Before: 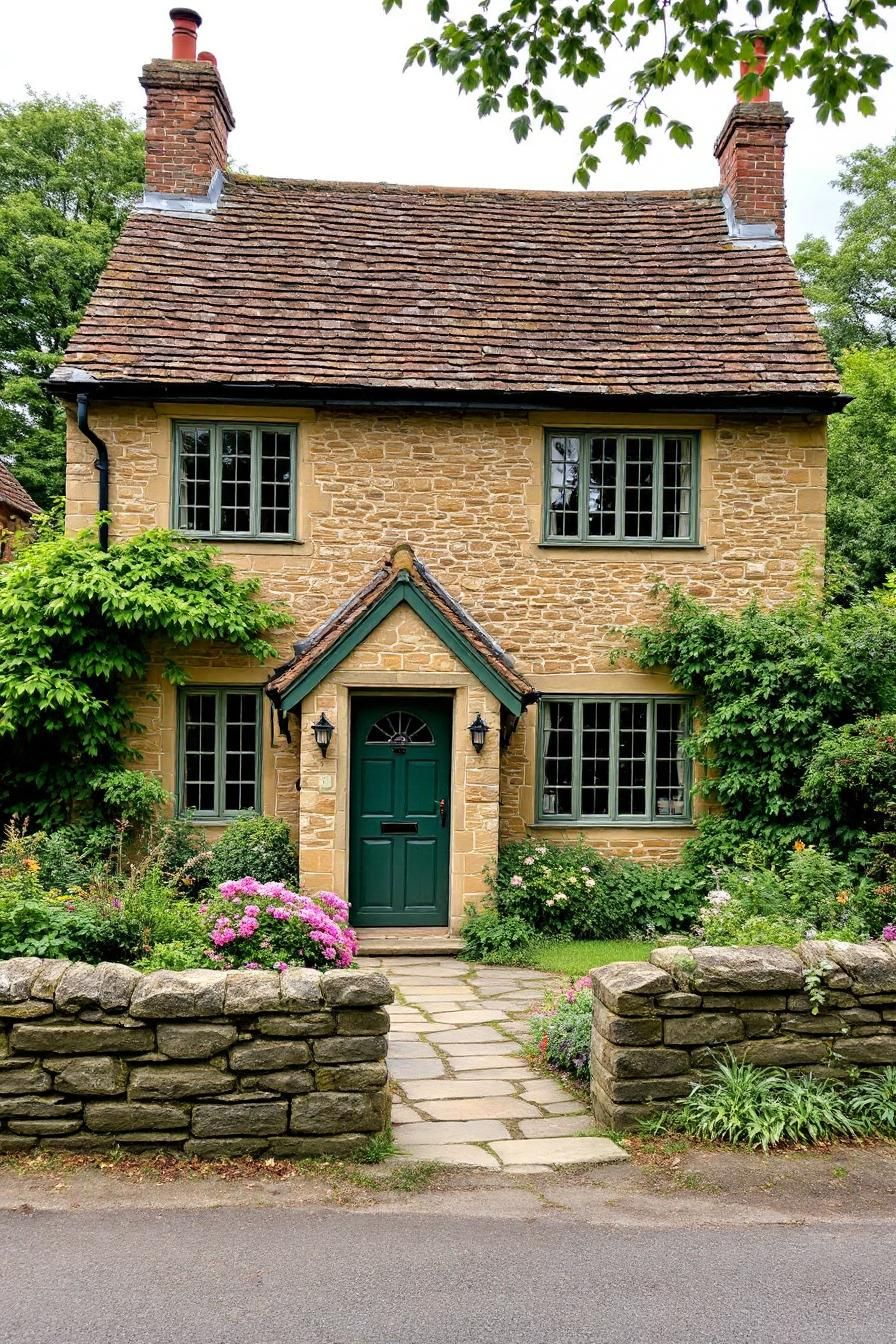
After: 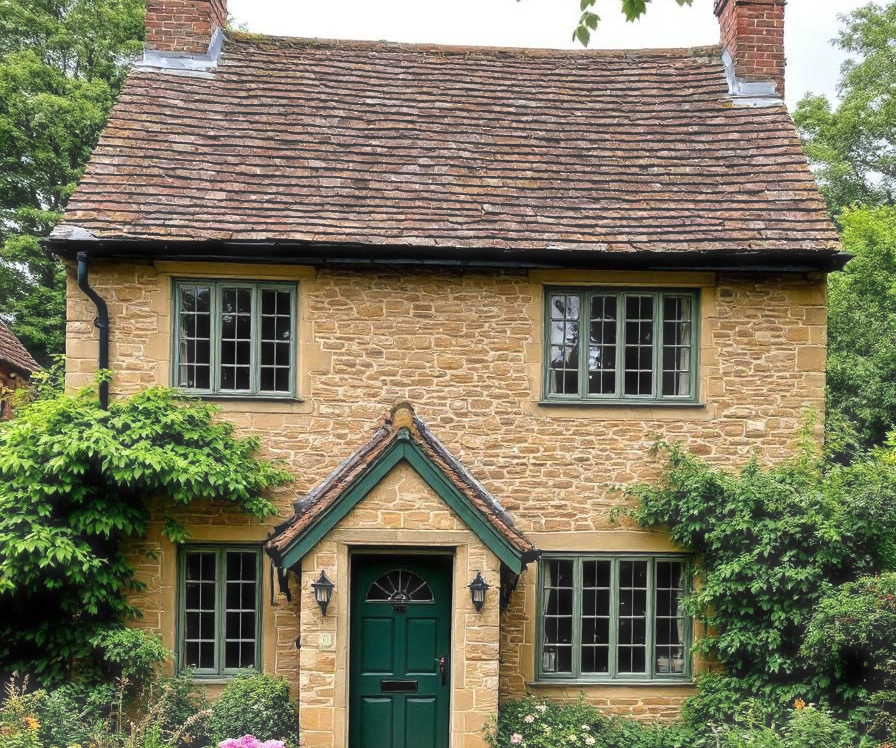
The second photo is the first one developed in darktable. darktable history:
crop and rotate: top 10.573%, bottom 33.747%
haze removal: strength -0.113, compatibility mode true, adaptive false
